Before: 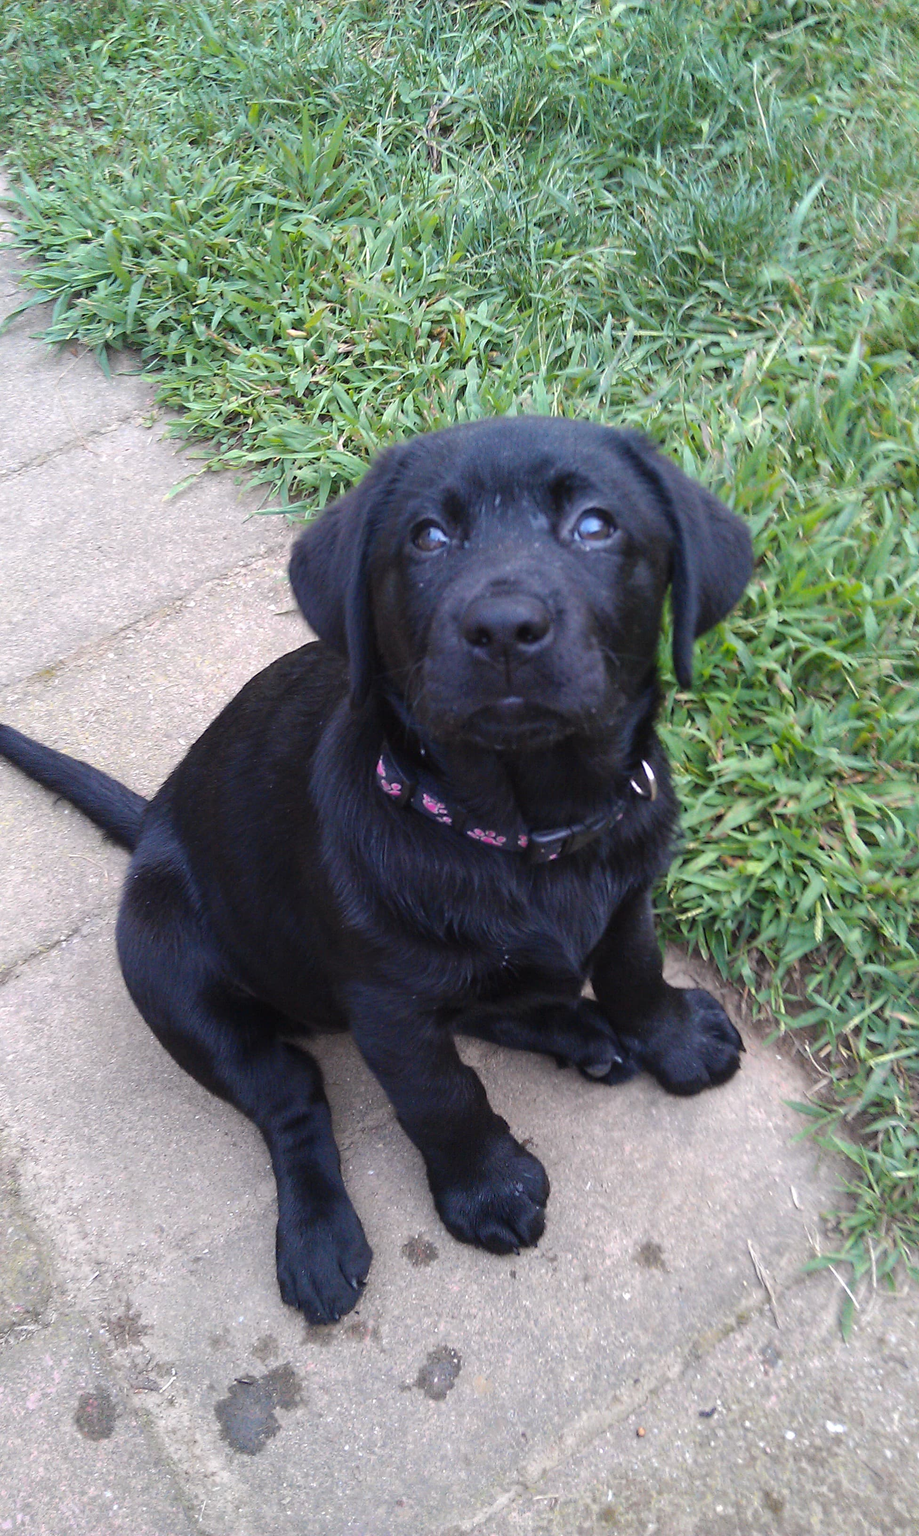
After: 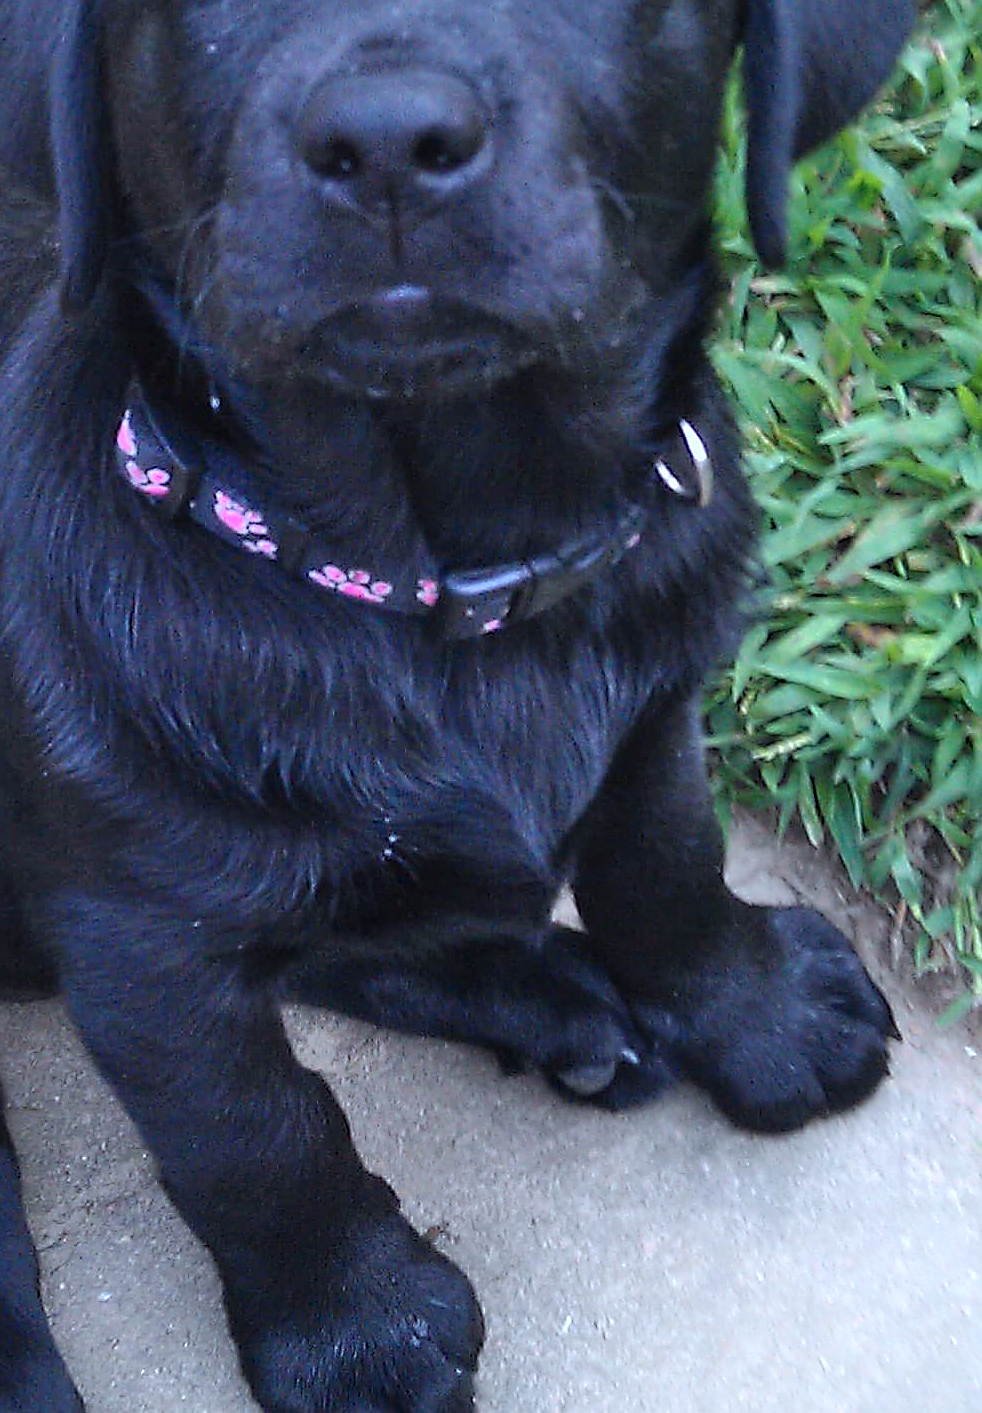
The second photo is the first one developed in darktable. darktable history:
sharpen: radius 1.4, amount 1.25, threshold 0.7
exposure: black level correction 0.001, compensate highlight preservation false
crop: left 35.03%, top 36.625%, right 14.663%, bottom 20.057%
contrast brightness saturation: saturation -0.05
shadows and highlights: highlights 70.7, soften with gaussian
color calibration: illuminant Planckian (black body), x 0.378, y 0.375, temperature 4065 K
